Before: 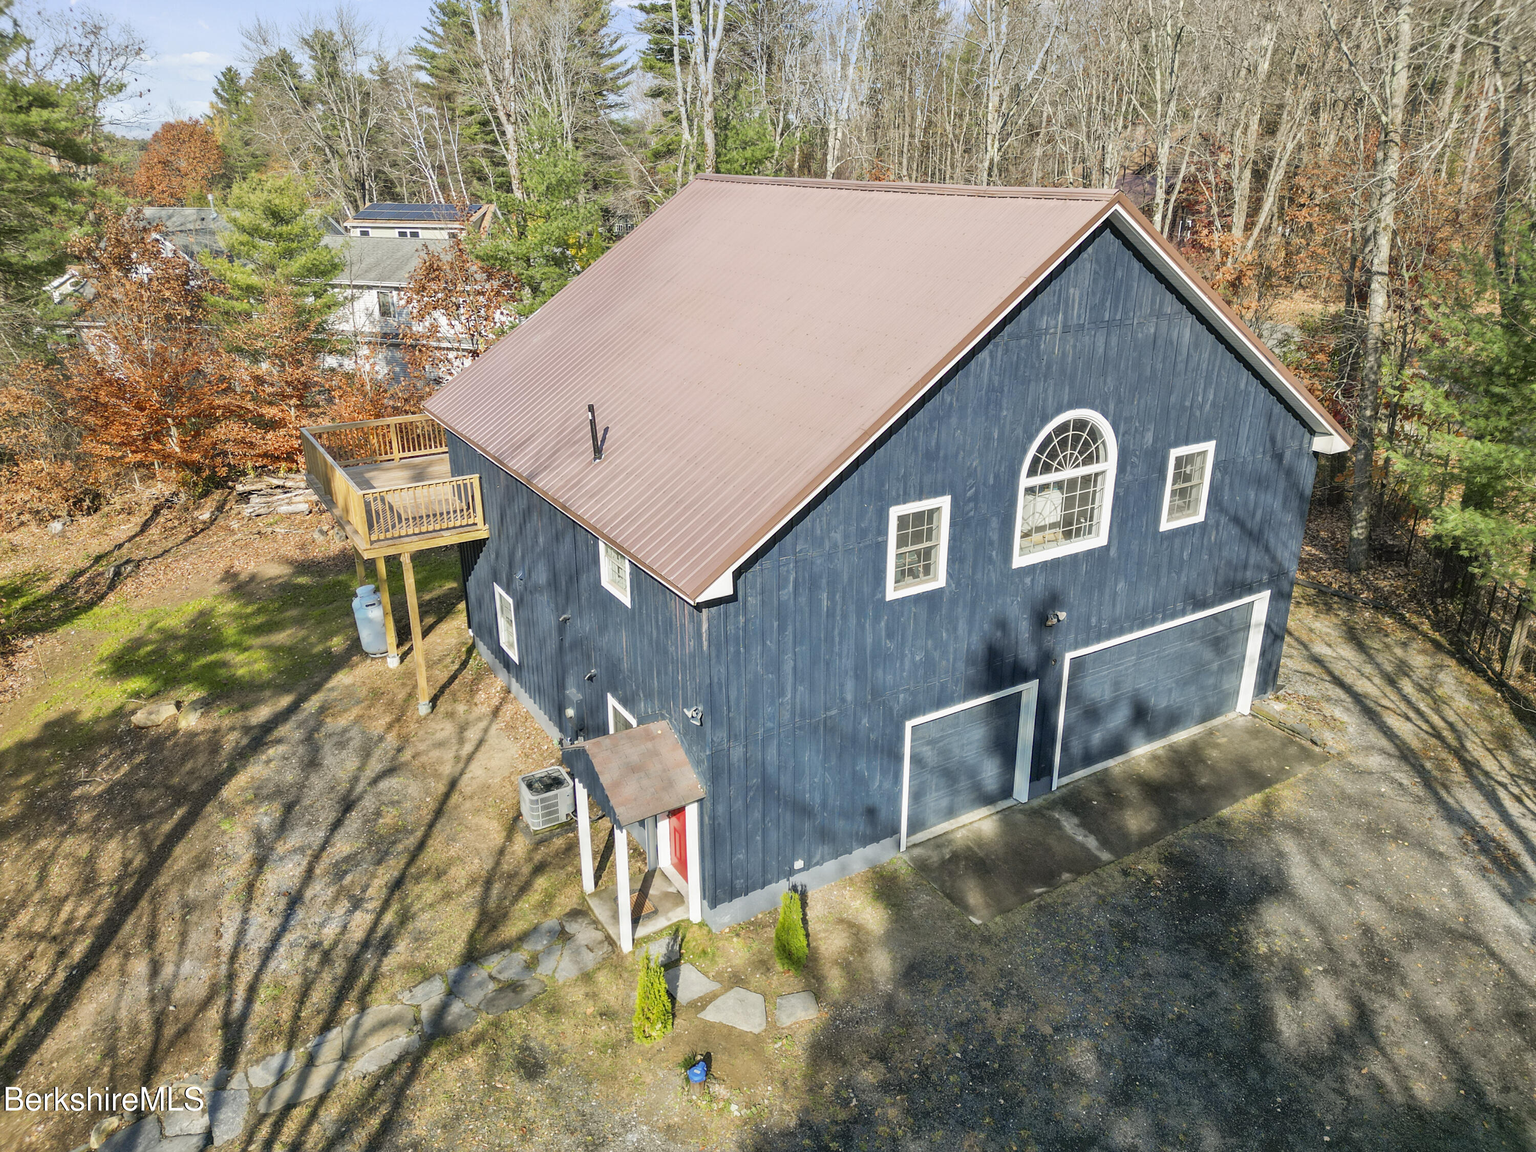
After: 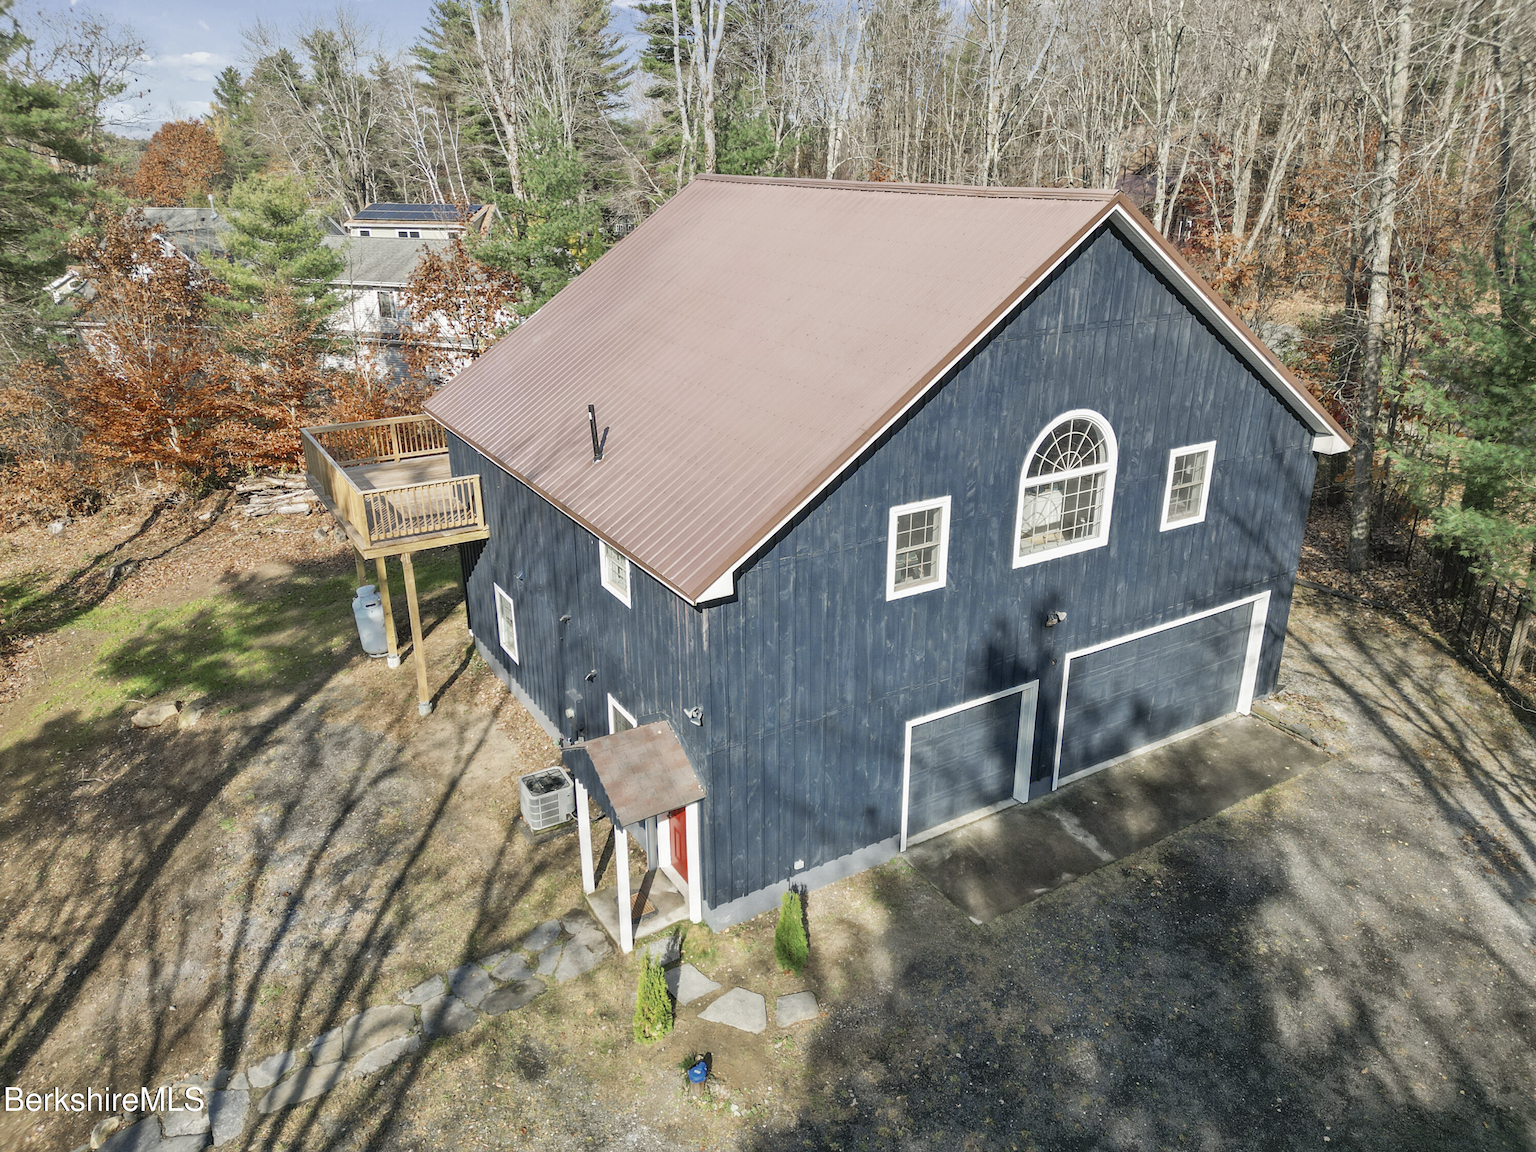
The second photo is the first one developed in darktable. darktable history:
color zones: curves: ch0 [(0, 0.5) (0.125, 0.4) (0.25, 0.5) (0.375, 0.4) (0.5, 0.4) (0.625, 0.35) (0.75, 0.35) (0.875, 0.5)]; ch1 [(0, 0.35) (0.125, 0.45) (0.25, 0.35) (0.375, 0.35) (0.5, 0.35) (0.625, 0.35) (0.75, 0.45) (0.875, 0.35)]; ch2 [(0, 0.6) (0.125, 0.5) (0.25, 0.5) (0.375, 0.6) (0.5, 0.6) (0.625, 0.5) (0.75, 0.5) (0.875, 0.5)]
tone equalizer: on, module defaults
